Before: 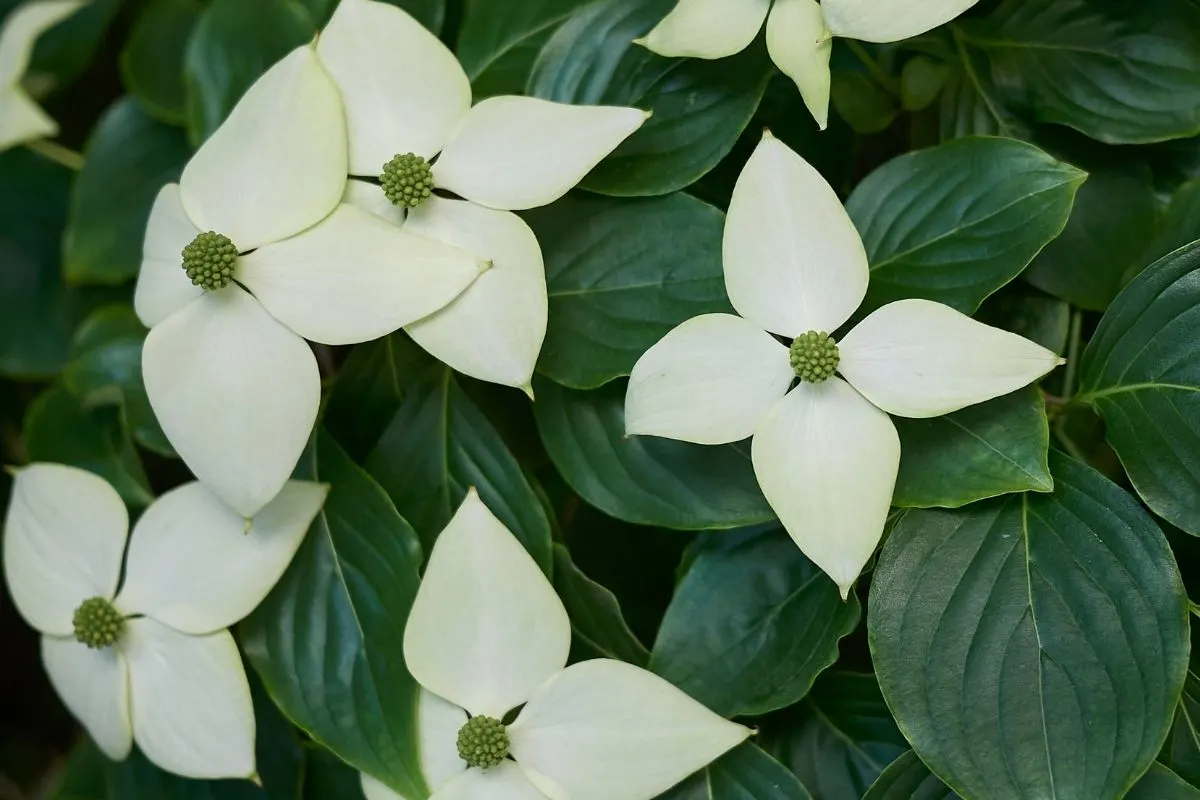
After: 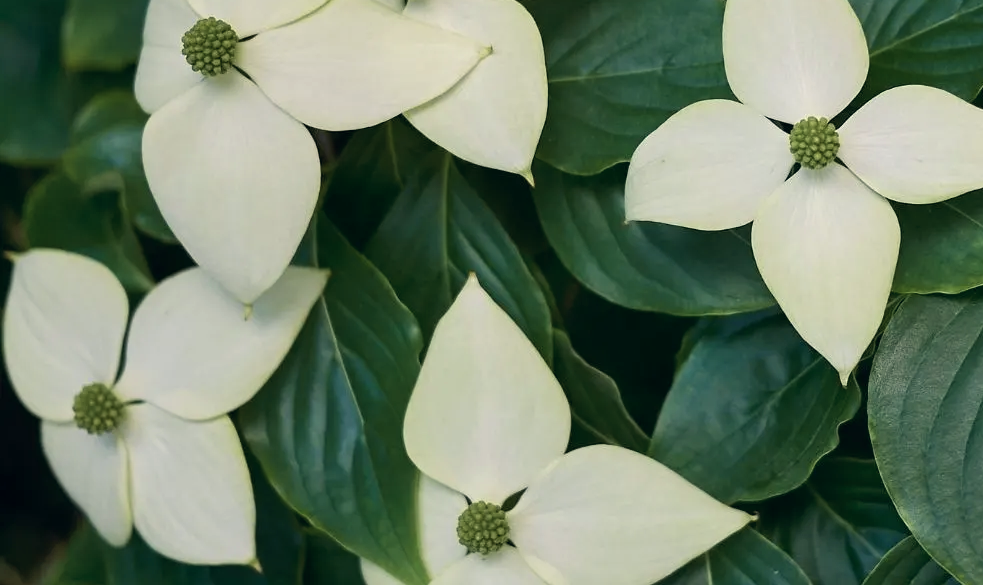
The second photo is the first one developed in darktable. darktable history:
crop: top 26.838%, right 18.008%
color correction: highlights a* 2.86, highlights b* 5.01, shadows a* -1.82, shadows b* -4.89, saturation 0.778
shadows and highlights: low approximation 0.01, soften with gaussian
velvia: on, module defaults
